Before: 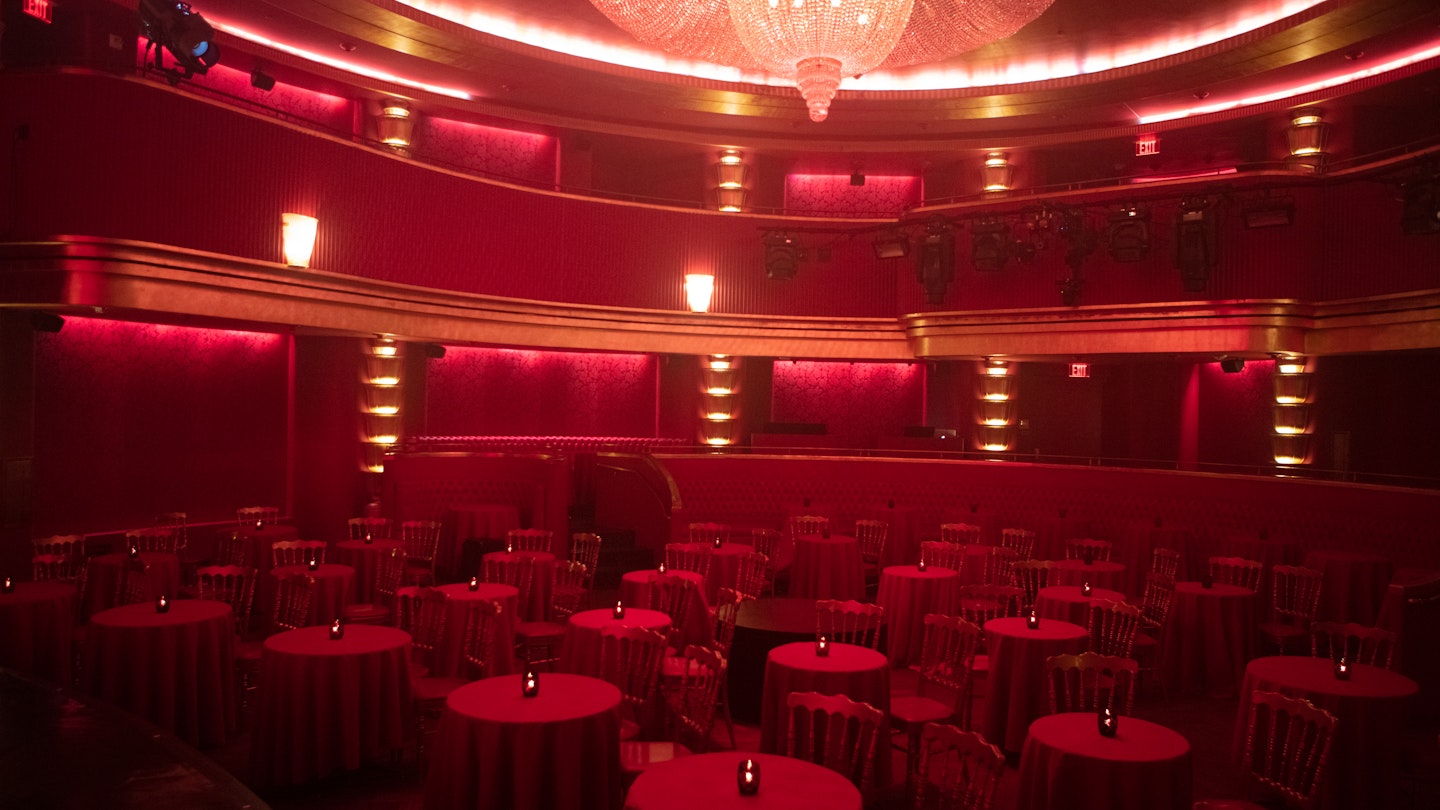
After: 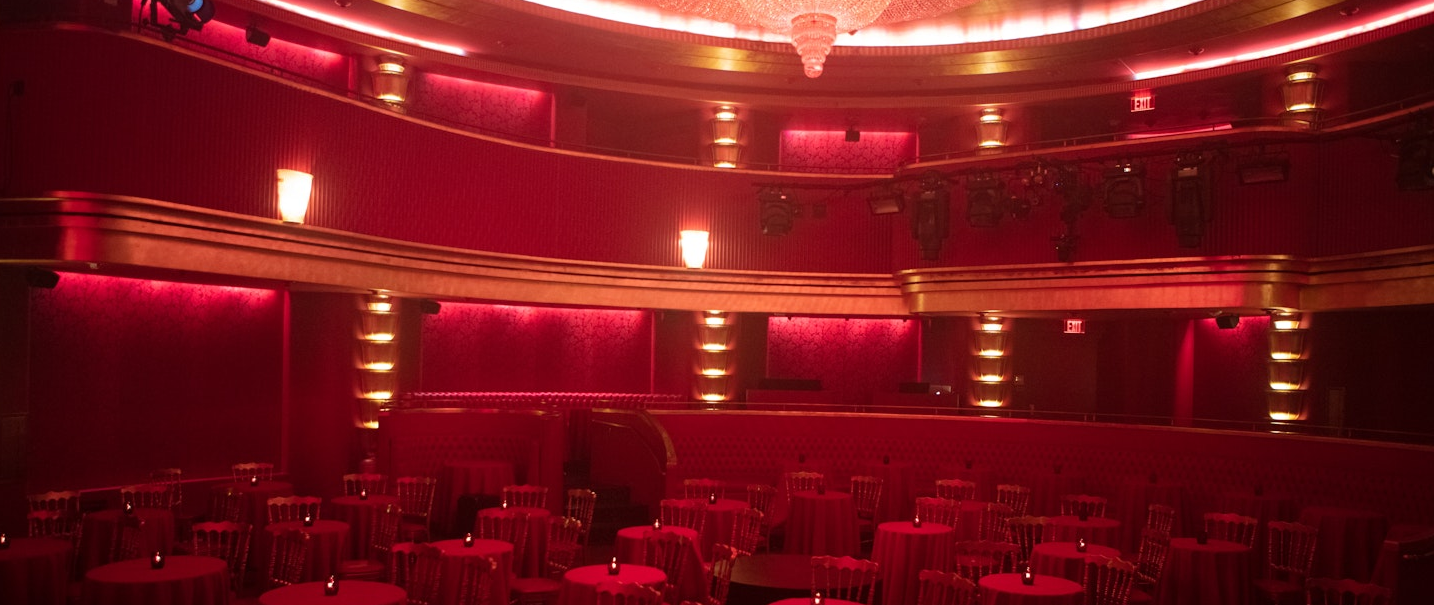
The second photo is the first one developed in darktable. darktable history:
crop: left 0.387%, top 5.469%, bottom 19.809%
levels: mode automatic
